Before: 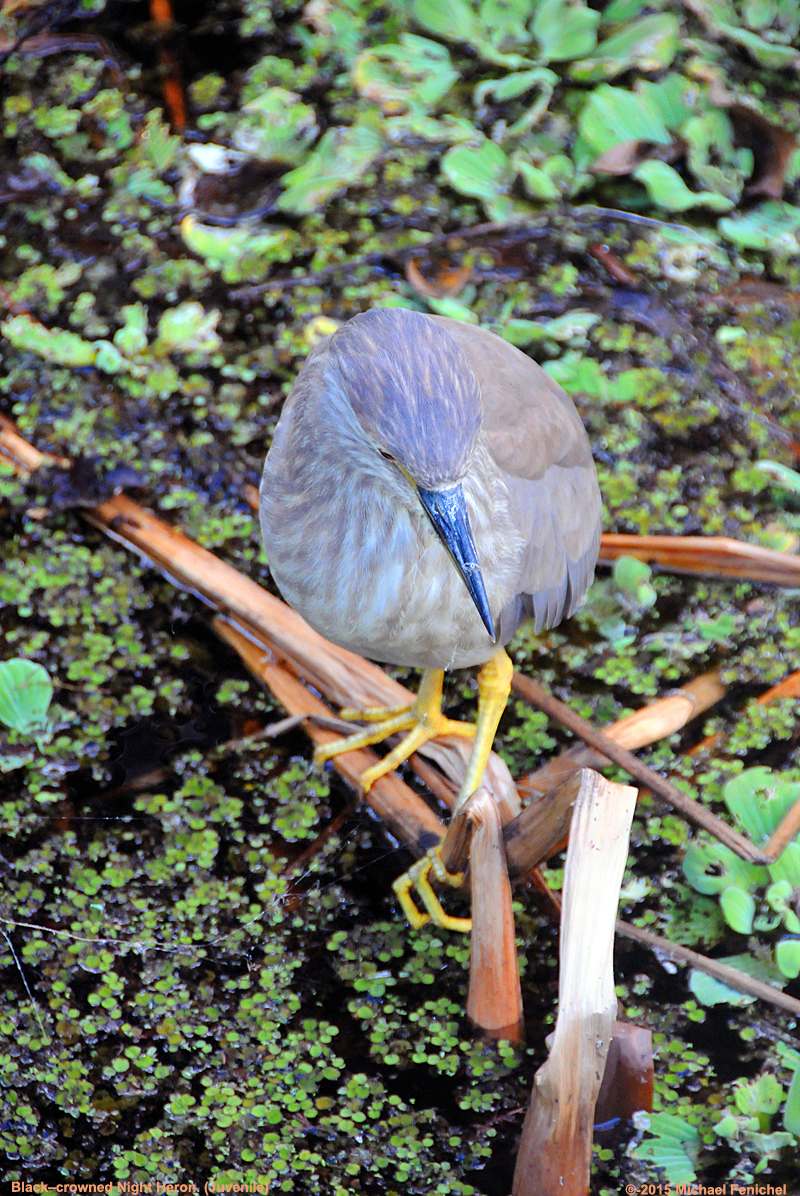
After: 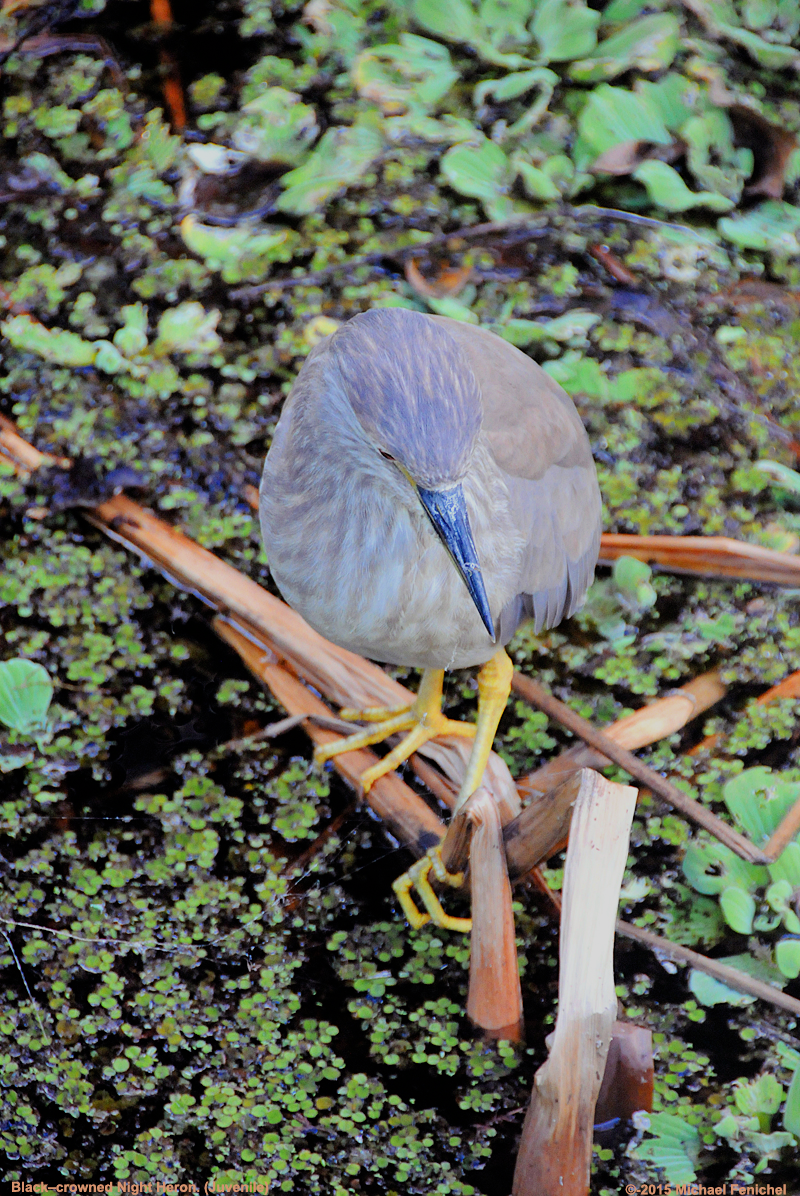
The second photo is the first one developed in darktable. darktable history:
filmic rgb: black relative exposure -7.97 EV, white relative exposure 4.01 EV, hardness 4.2, contrast 0.929
